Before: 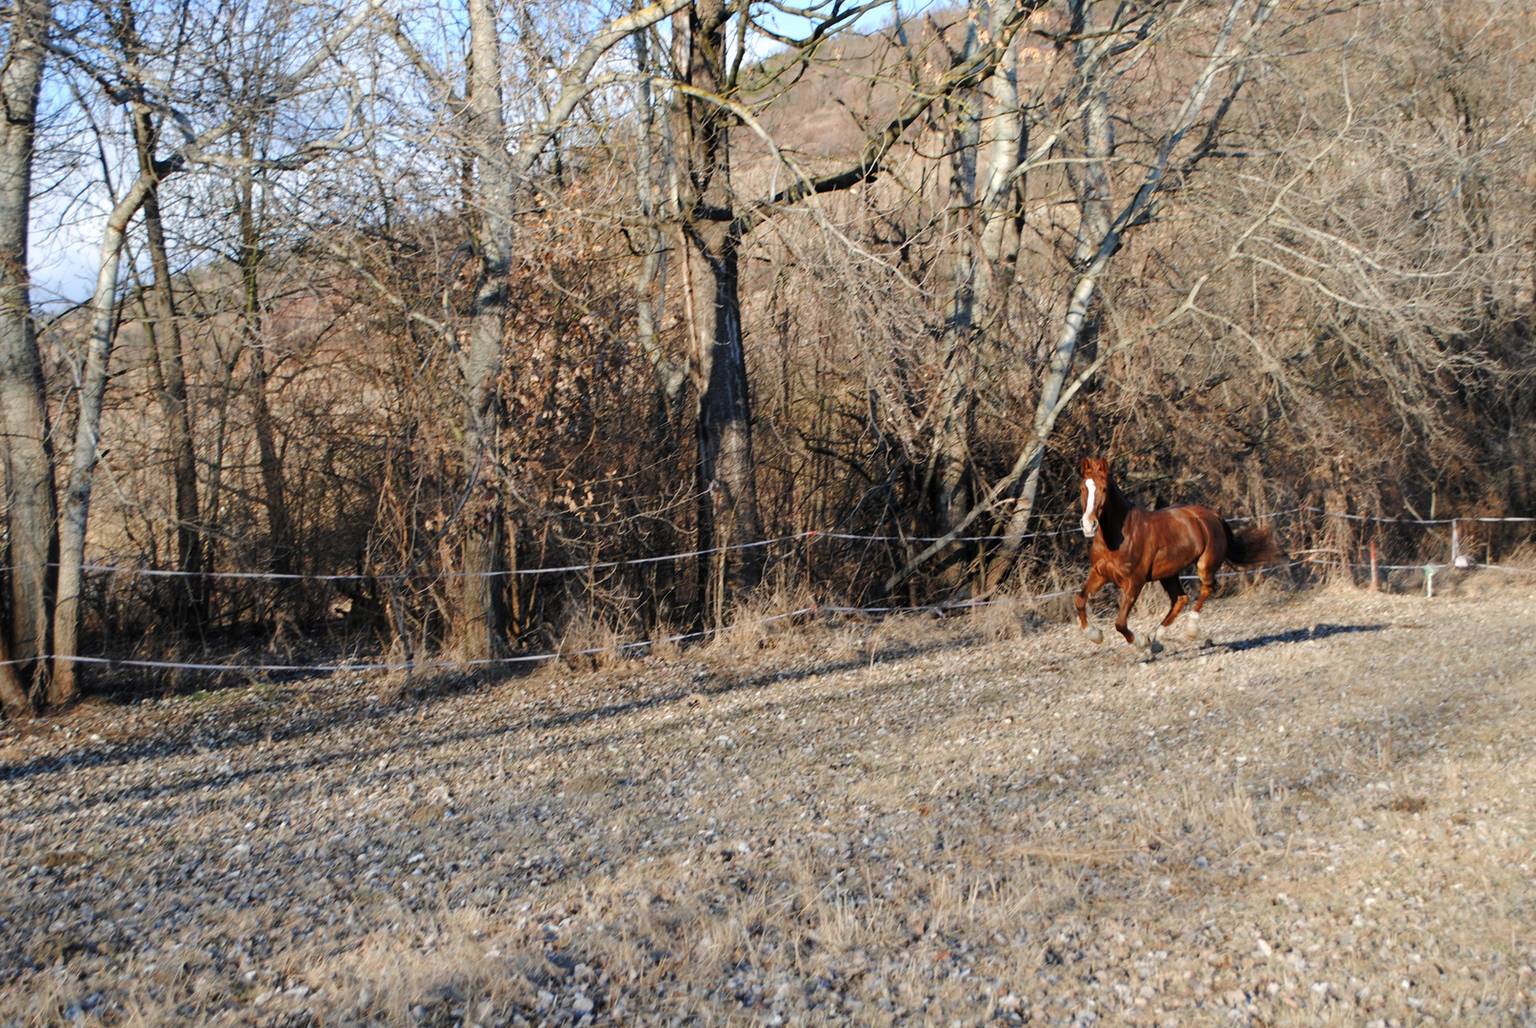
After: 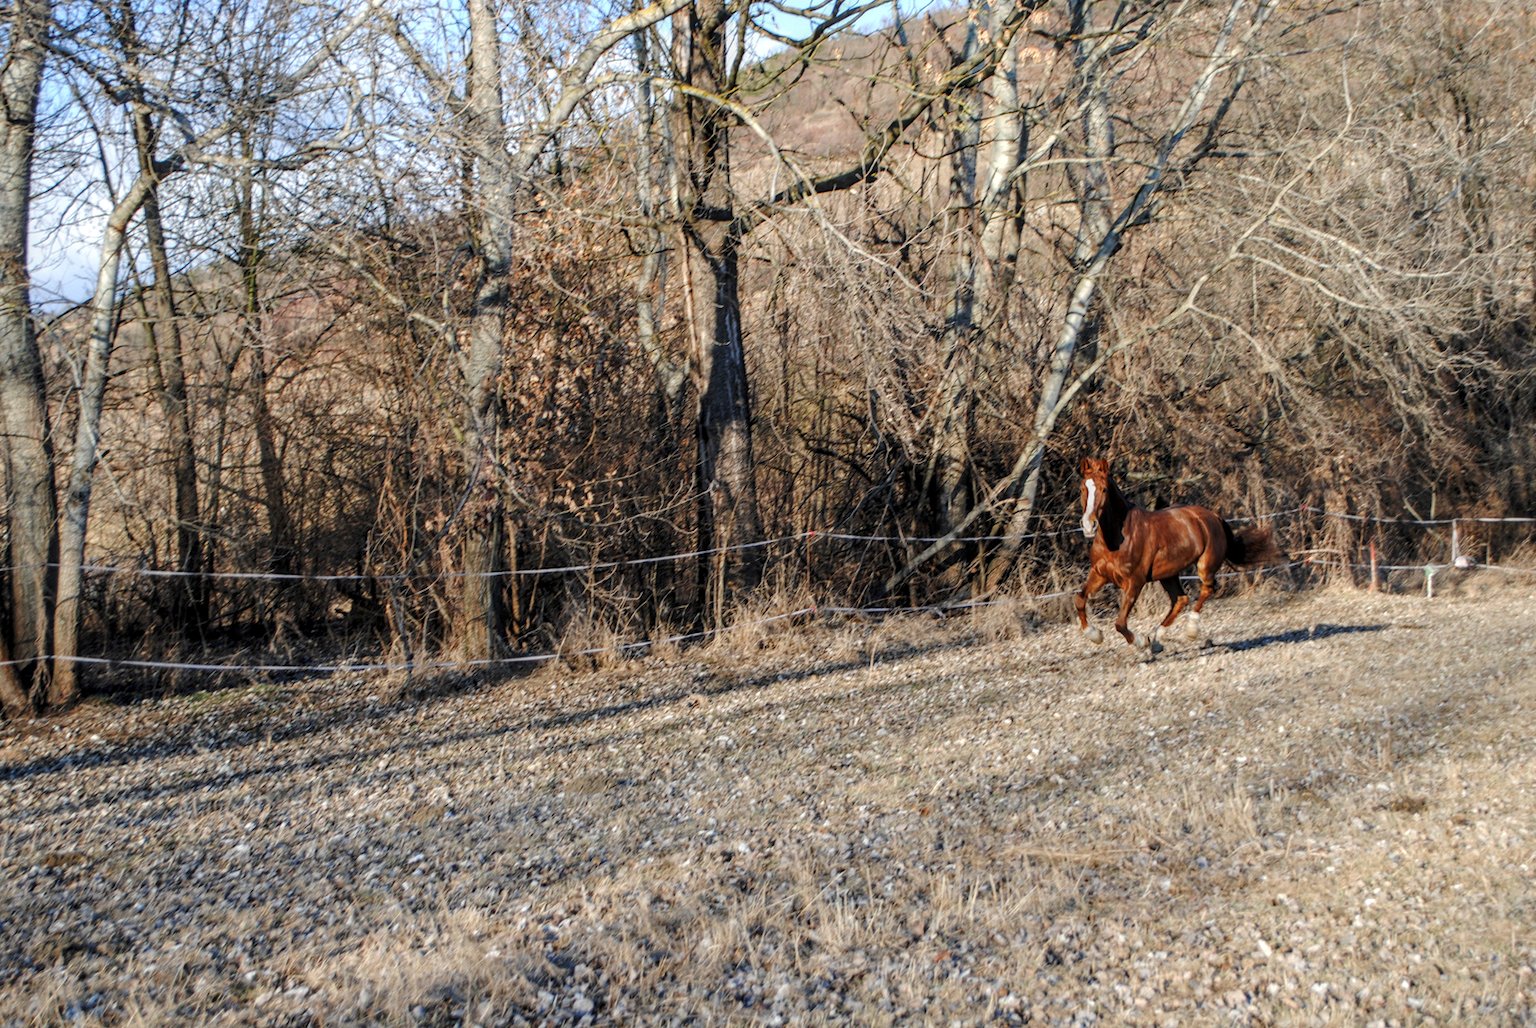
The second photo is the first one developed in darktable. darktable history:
local contrast: highlights 0%, shadows 1%, detail 134%
